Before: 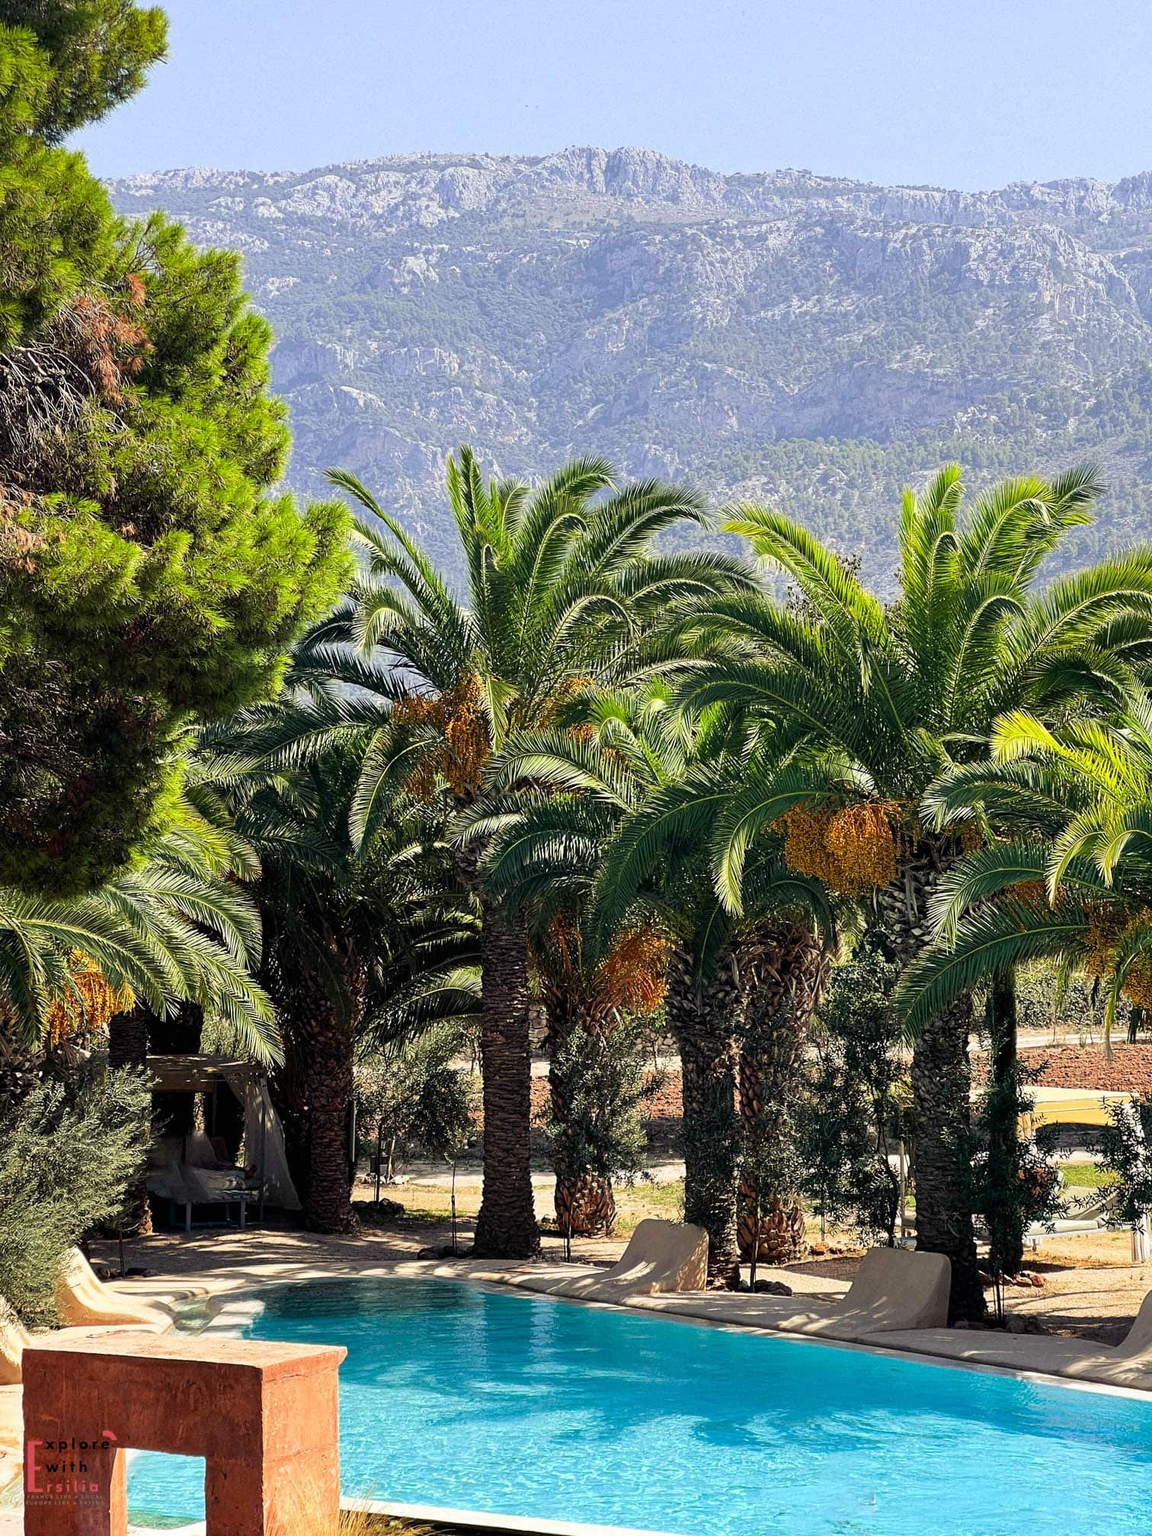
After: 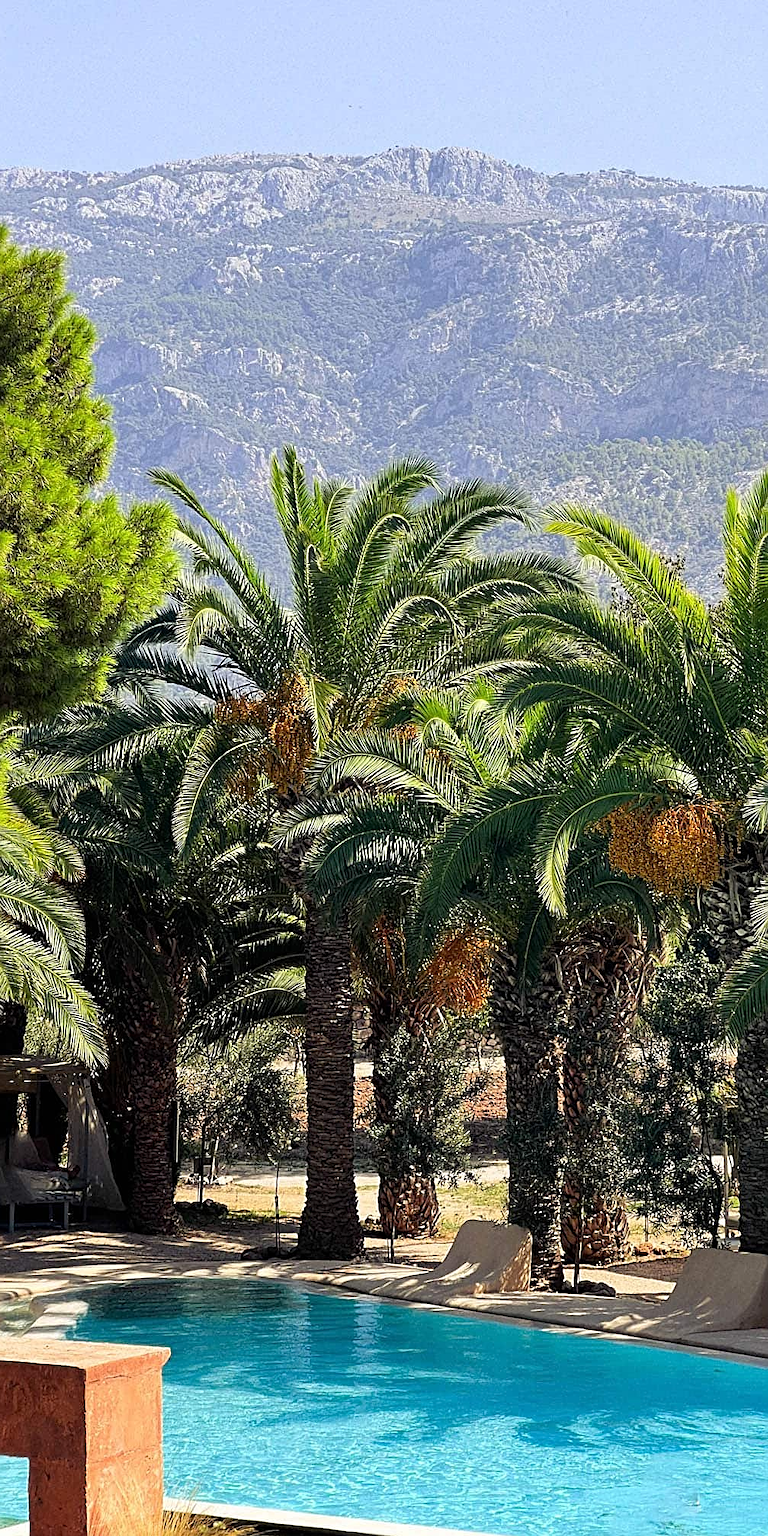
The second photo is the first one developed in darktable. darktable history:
crop and rotate: left 15.446%, right 17.836%
sharpen: on, module defaults
